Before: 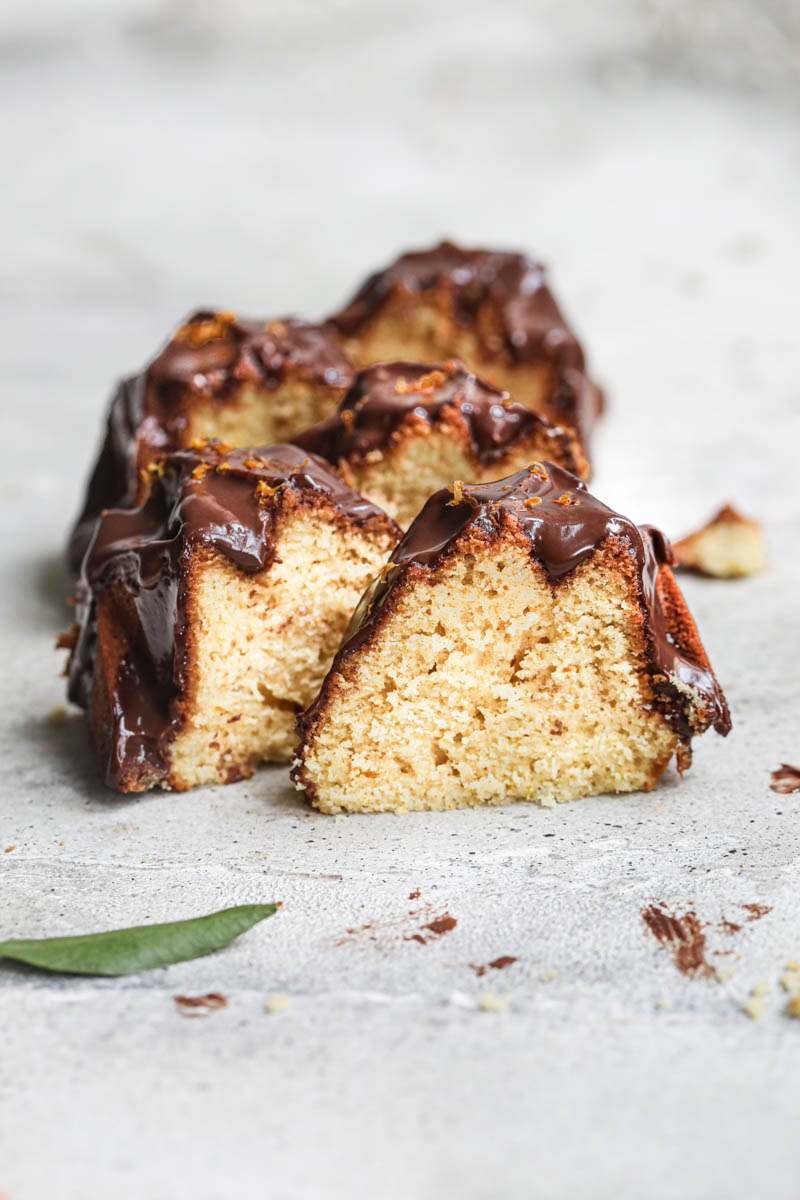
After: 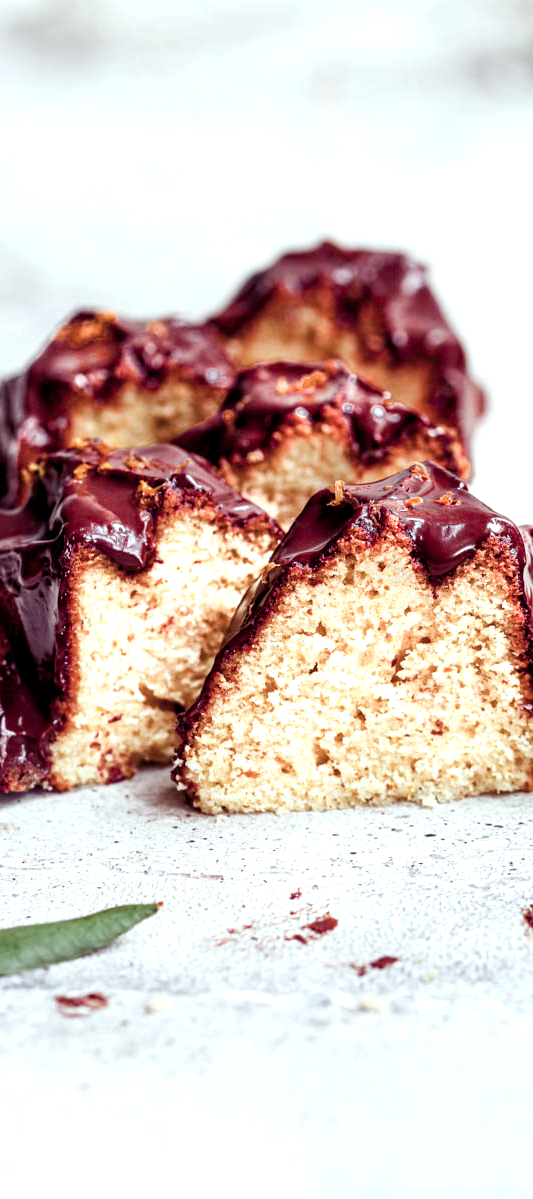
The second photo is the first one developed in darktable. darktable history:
crop and rotate: left 15.055%, right 18.278%
color contrast: blue-yellow contrast 0.62
color calibration: x 0.37, y 0.382, temperature 4313.32 K
color balance rgb: shadows lift › luminance -21.66%, shadows lift › chroma 8.98%, shadows lift › hue 283.37°, power › chroma 1.55%, power › hue 25.59°, highlights gain › luminance 6.08%, highlights gain › chroma 2.55%, highlights gain › hue 90°, global offset › luminance -0.87%, perceptual saturation grading › global saturation 27.49%, perceptual saturation grading › highlights -28.39%, perceptual saturation grading › mid-tones 15.22%, perceptual saturation grading › shadows 33.98%, perceptual brilliance grading › highlights 10%, perceptual brilliance grading › mid-tones 5%
